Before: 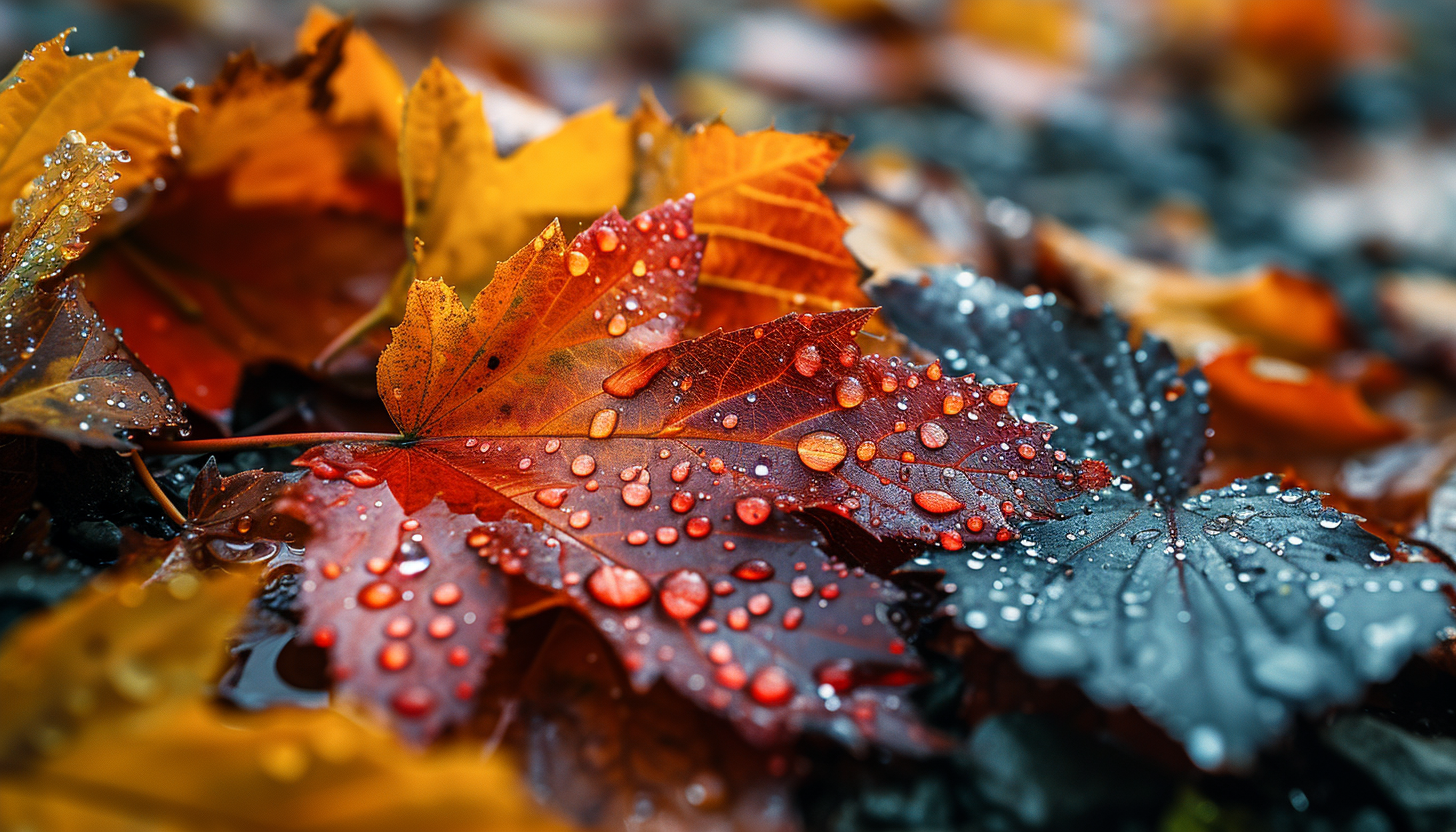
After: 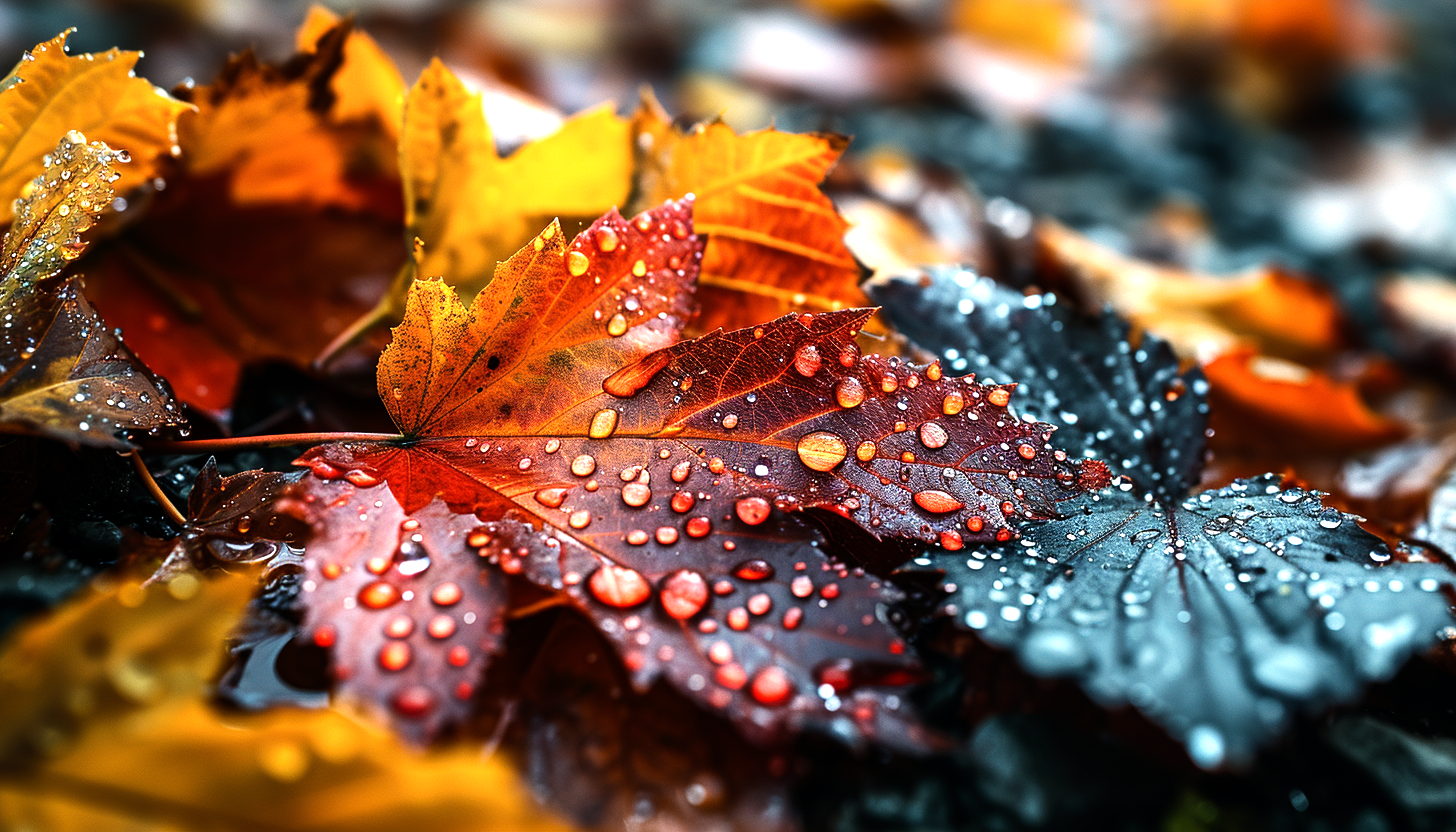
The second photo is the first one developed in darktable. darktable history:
tone equalizer: -8 EV -1.11 EV, -7 EV -1.02 EV, -6 EV -0.875 EV, -5 EV -0.567 EV, -3 EV 0.596 EV, -2 EV 0.846 EV, -1 EV 0.988 EV, +0 EV 1.08 EV, edges refinement/feathering 500, mask exposure compensation -1.57 EV, preserve details no
